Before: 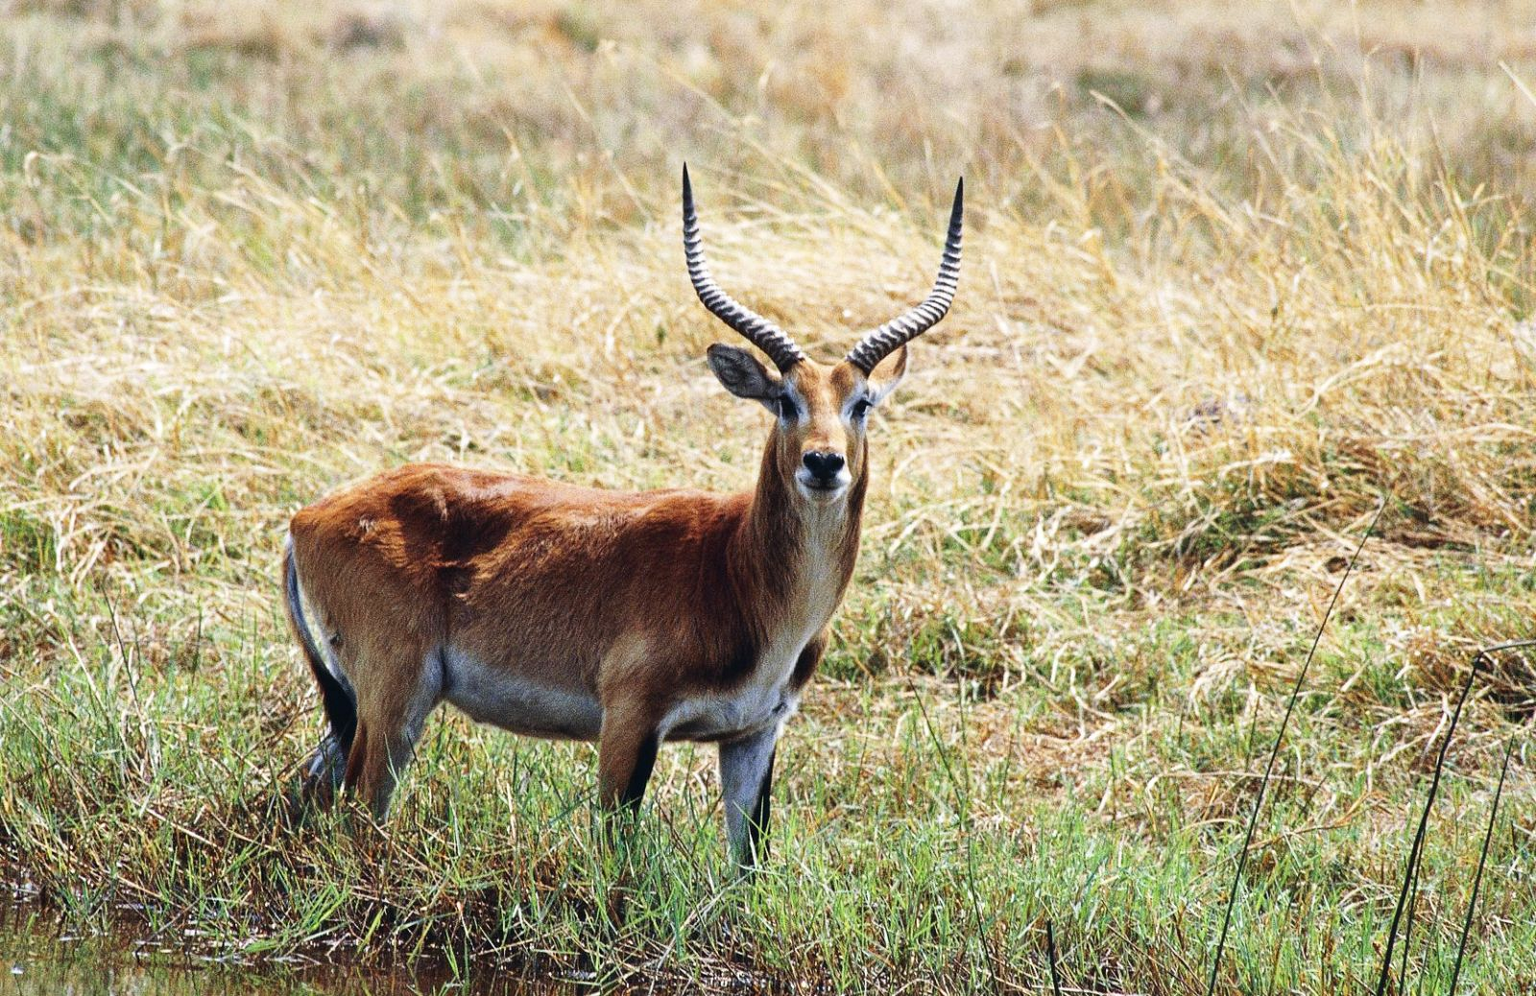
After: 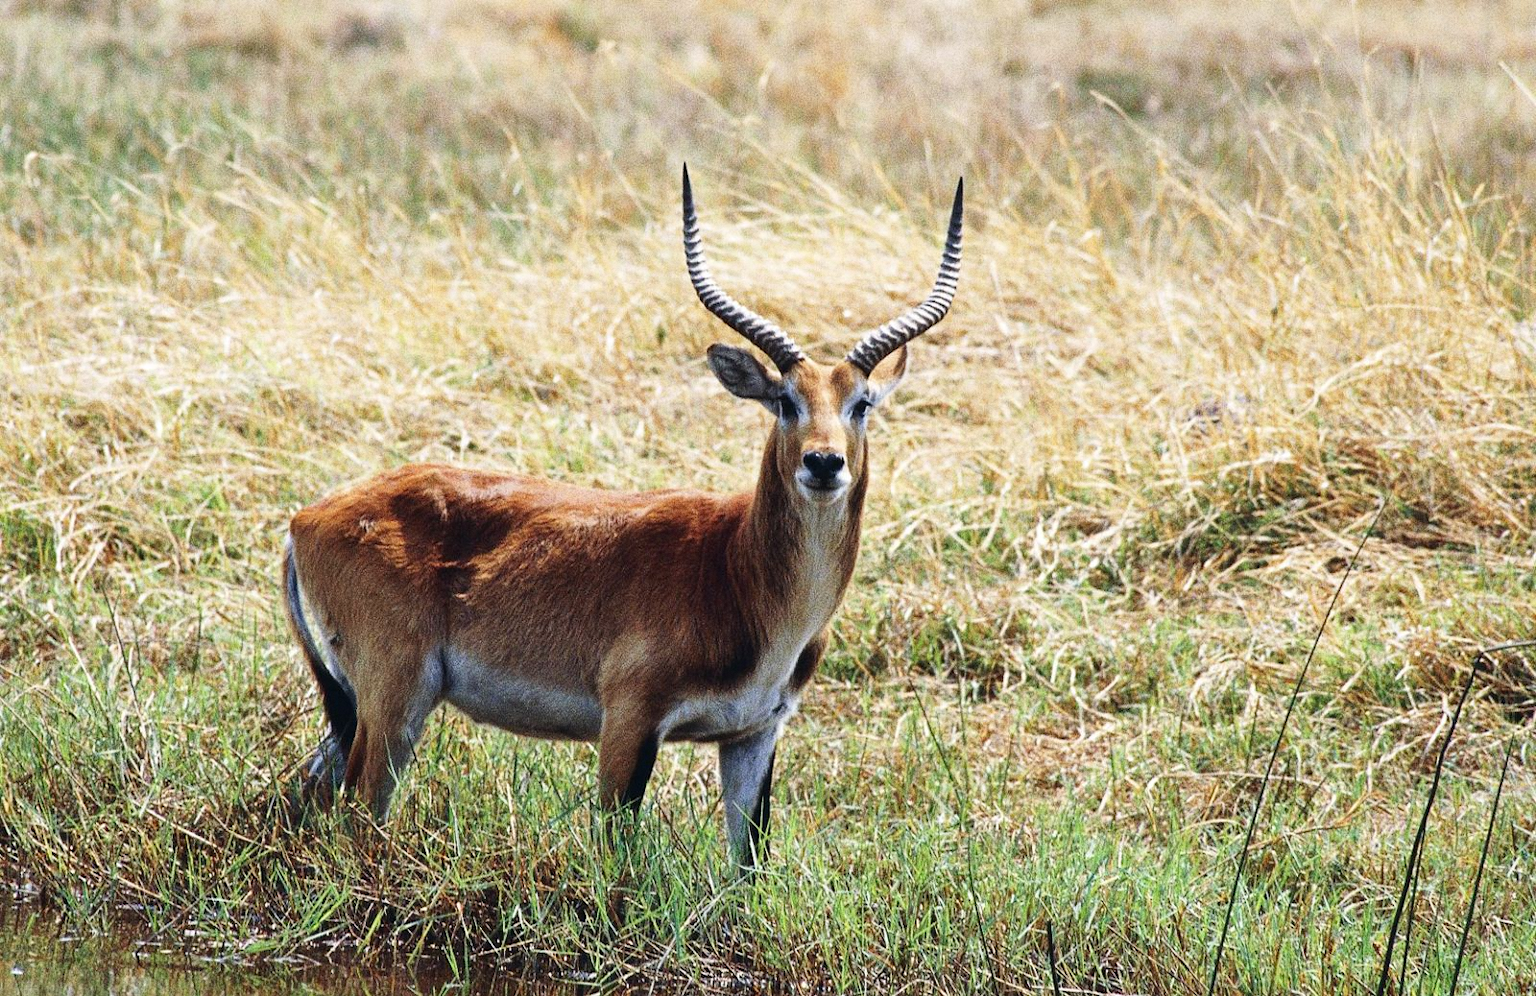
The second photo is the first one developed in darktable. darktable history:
grain: coarseness 0.47 ISO
white balance: emerald 1
